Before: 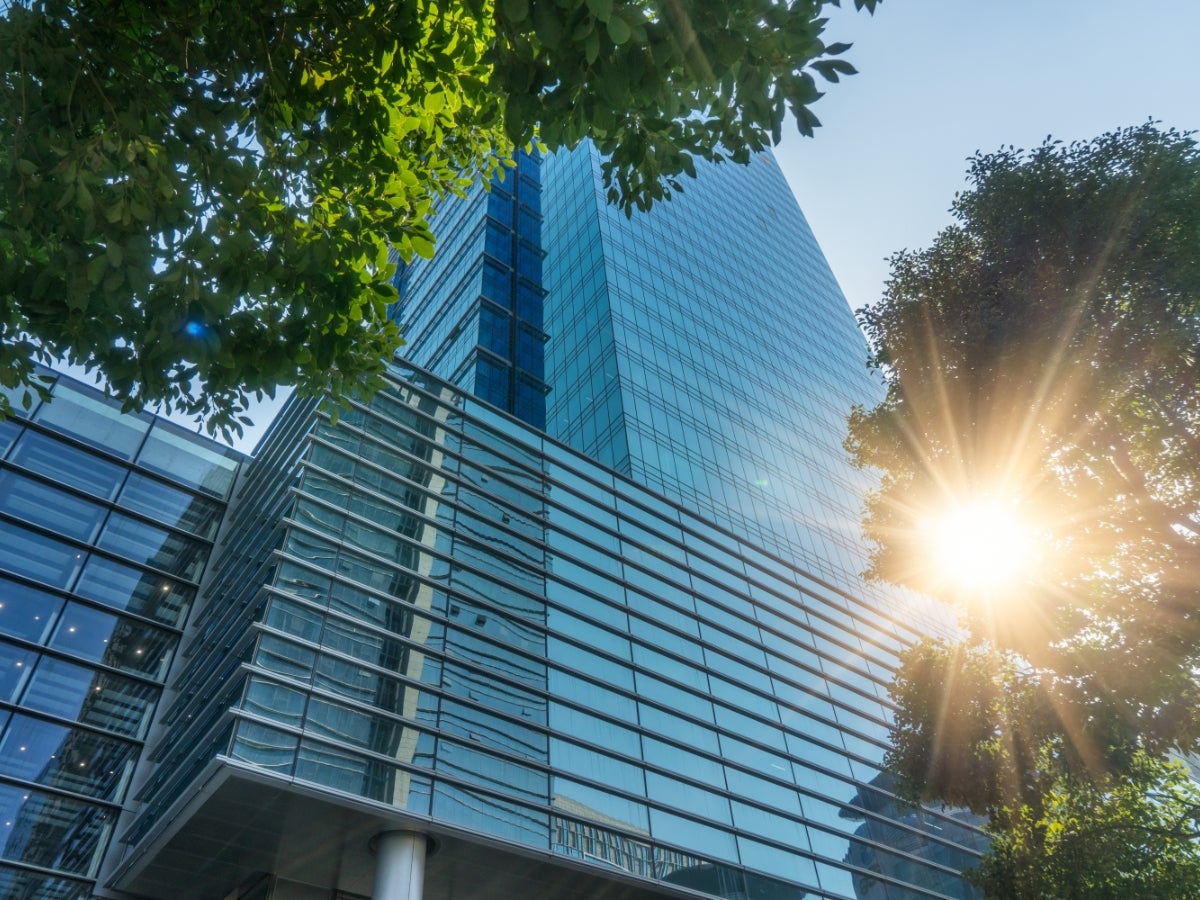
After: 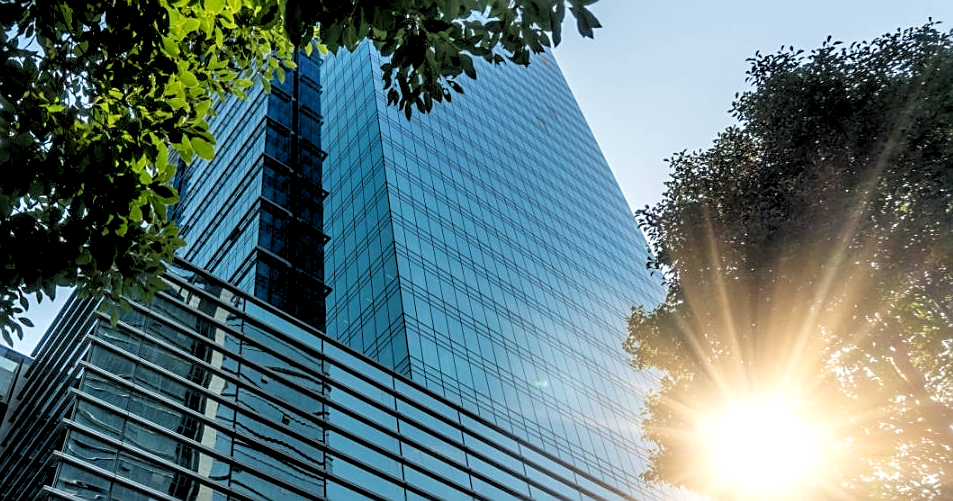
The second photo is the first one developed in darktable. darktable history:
rgb levels: levels [[0.034, 0.472, 0.904], [0, 0.5, 1], [0, 0.5, 1]]
crop: left 18.38%, top 11.092%, right 2.134%, bottom 33.217%
sharpen: on, module defaults
